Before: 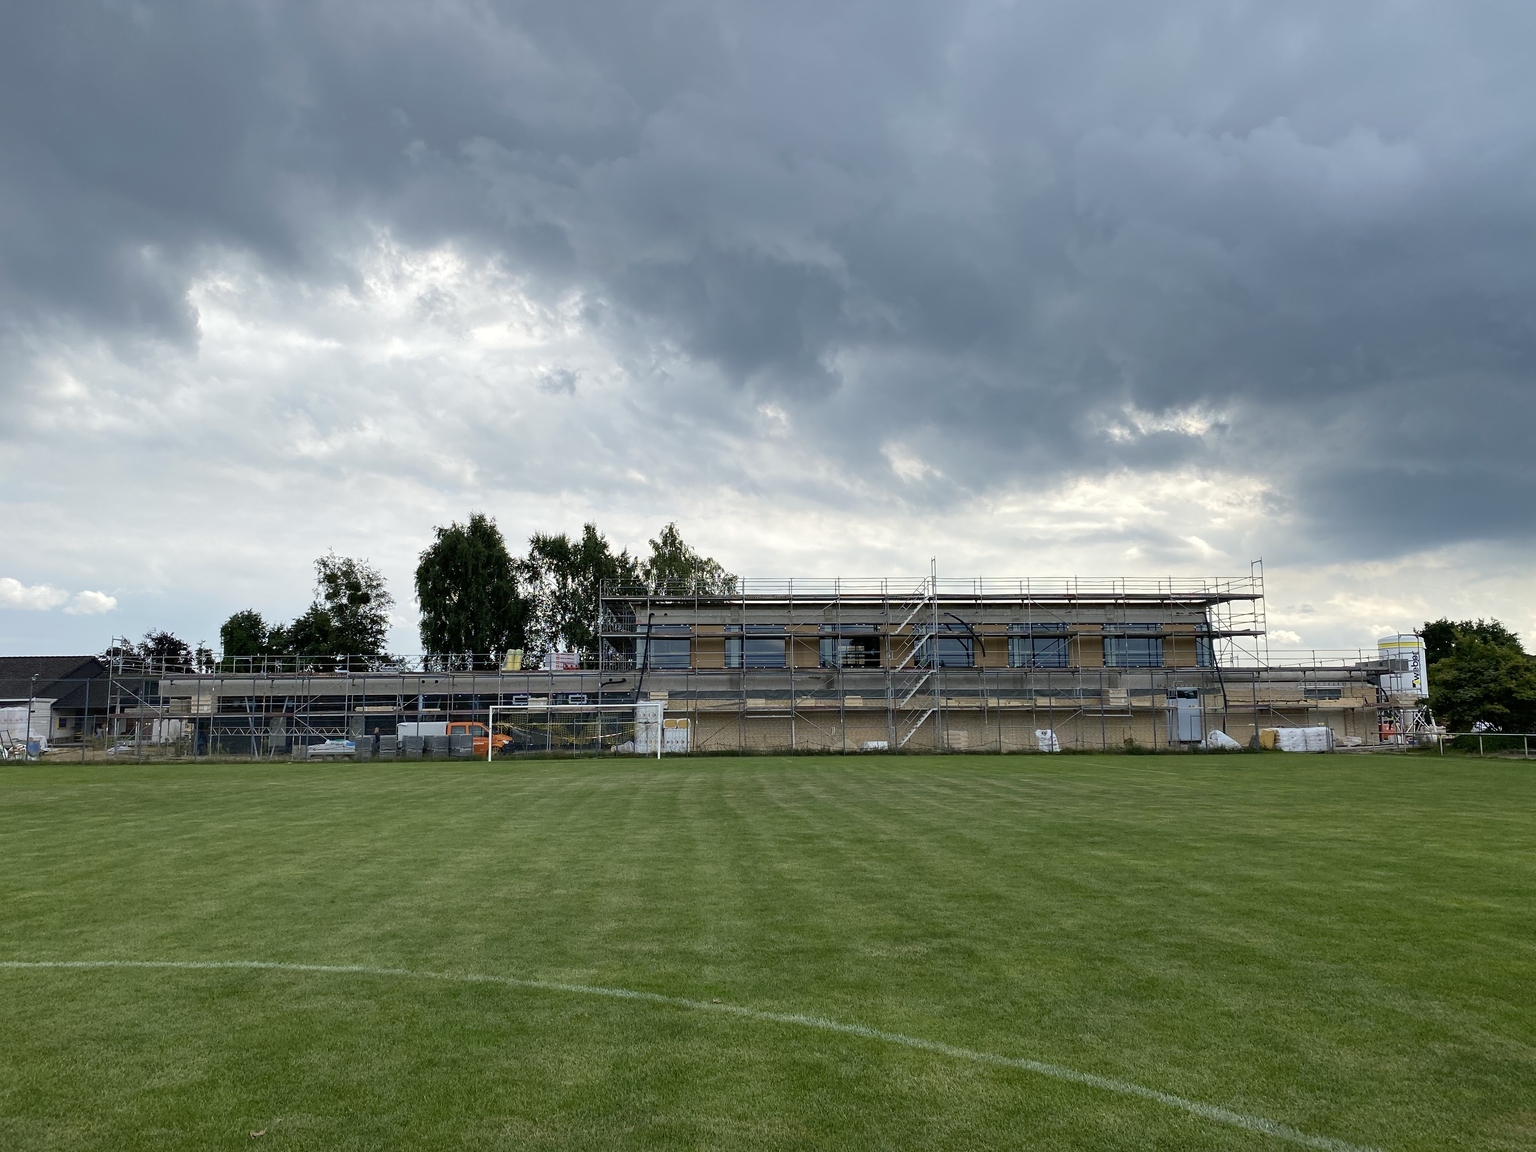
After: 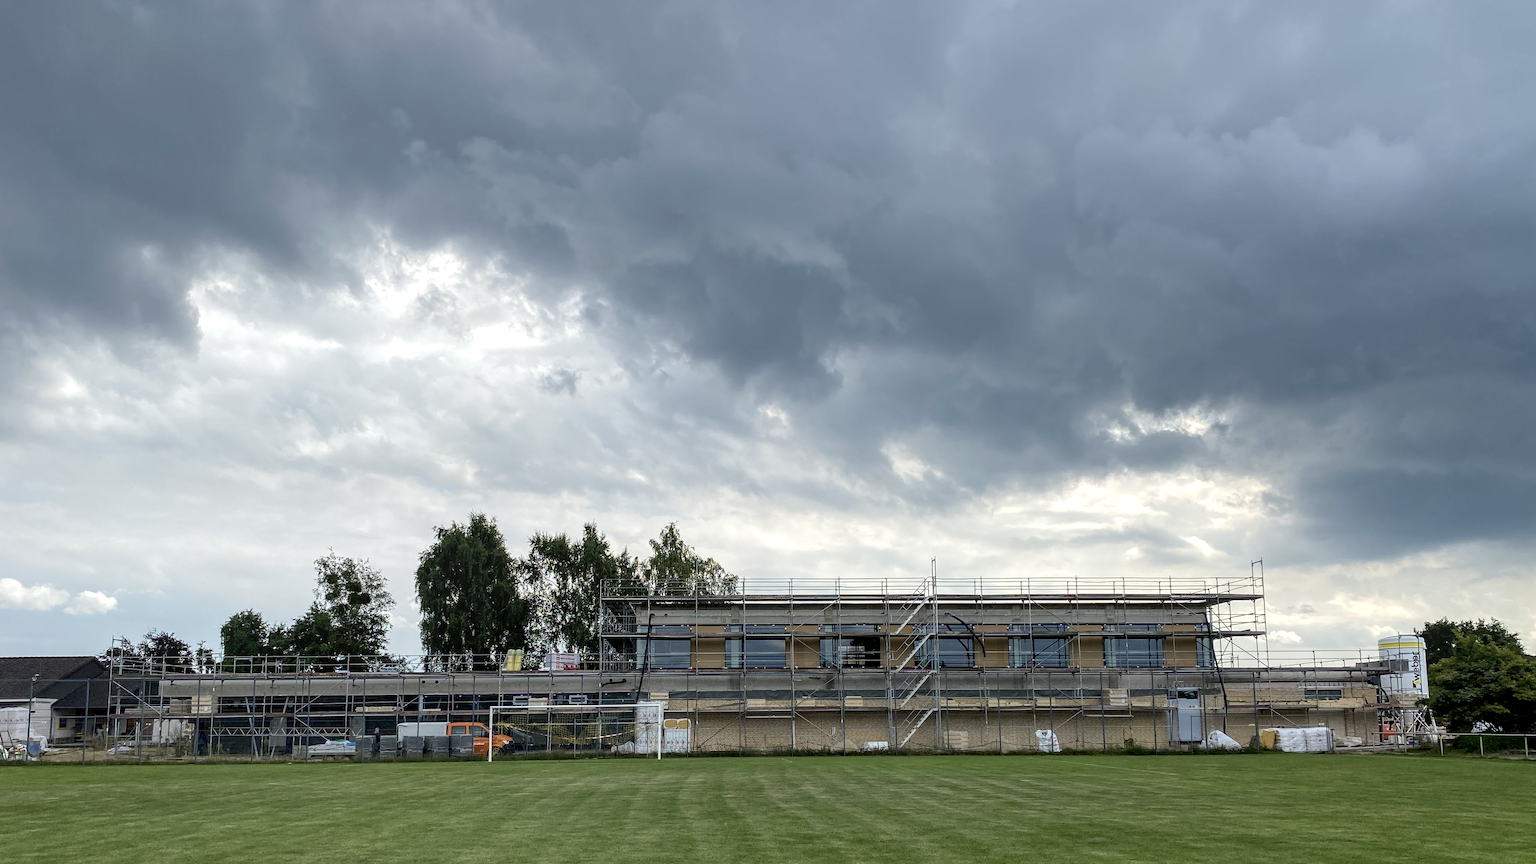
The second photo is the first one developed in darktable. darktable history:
crop: bottom 24.988%
local contrast: detail 130%
